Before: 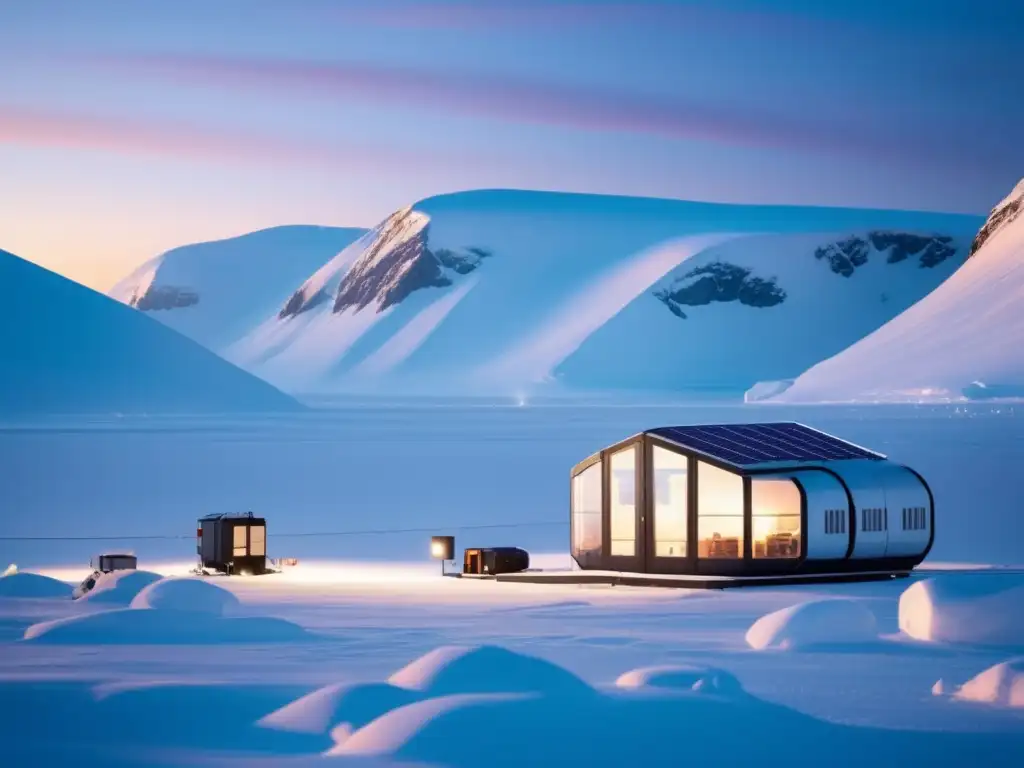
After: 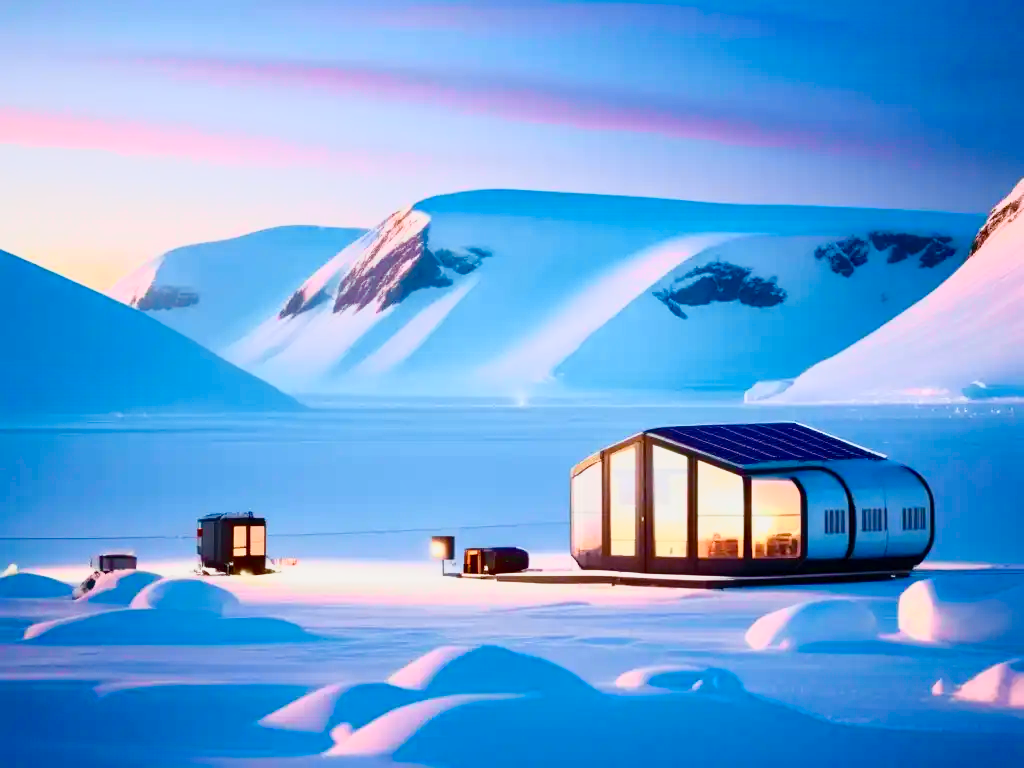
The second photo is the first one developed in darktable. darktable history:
color balance rgb: perceptual saturation grading › global saturation 20%, perceptual saturation grading › highlights -50%, perceptual saturation grading › shadows 30%
tone curve: curves: ch0 [(0, 0) (0.046, 0.031) (0.163, 0.114) (0.391, 0.432) (0.488, 0.561) (0.695, 0.839) (0.785, 0.904) (1, 0.965)]; ch1 [(0, 0) (0.248, 0.252) (0.427, 0.412) (0.482, 0.462) (0.499, 0.499) (0.518, 0.518) (0.535, 0.577) (0.585, 0.623) (0.679, 0.743) (0.788, 0.809) (1, 1)]; ch2 [(0, 0) (0.313, 0.262) (0.427, 0.417) (0.473, 0.47) (0.503, 0.503) (0.523, 0.515) (0.557, 0.596) (0.598, 0.646) (0.708, 0.771) (1, 1)], color space Lab, independent channels, preserve colors none
shadows and highlights: shadows 25, highlights -25
tone equalizer: on, module defaults
